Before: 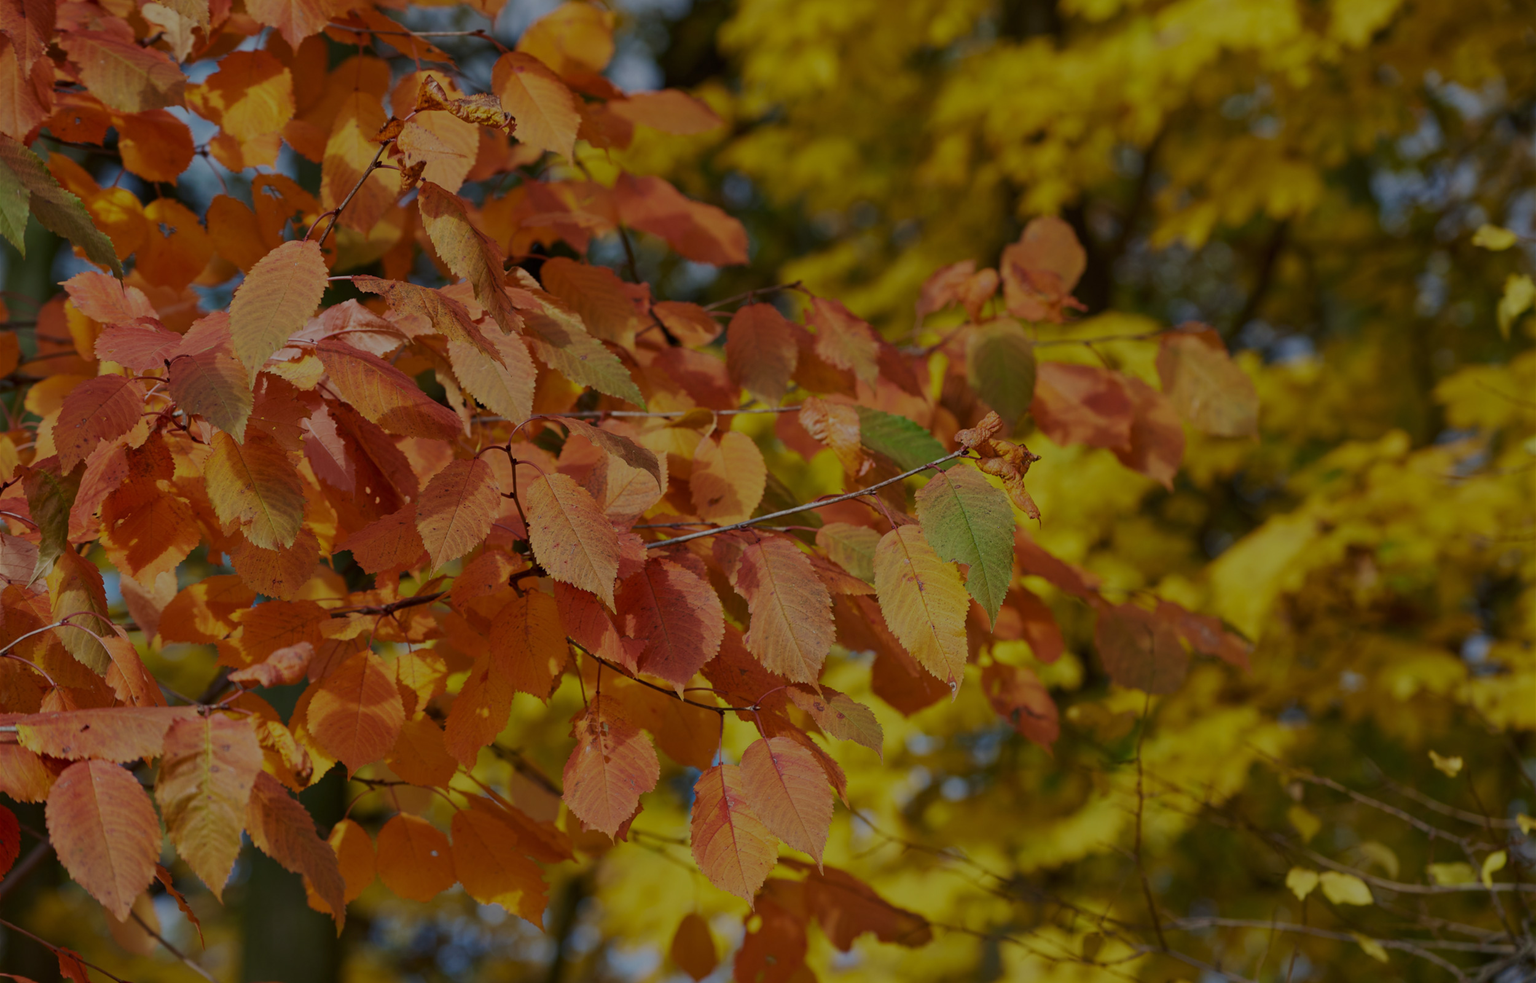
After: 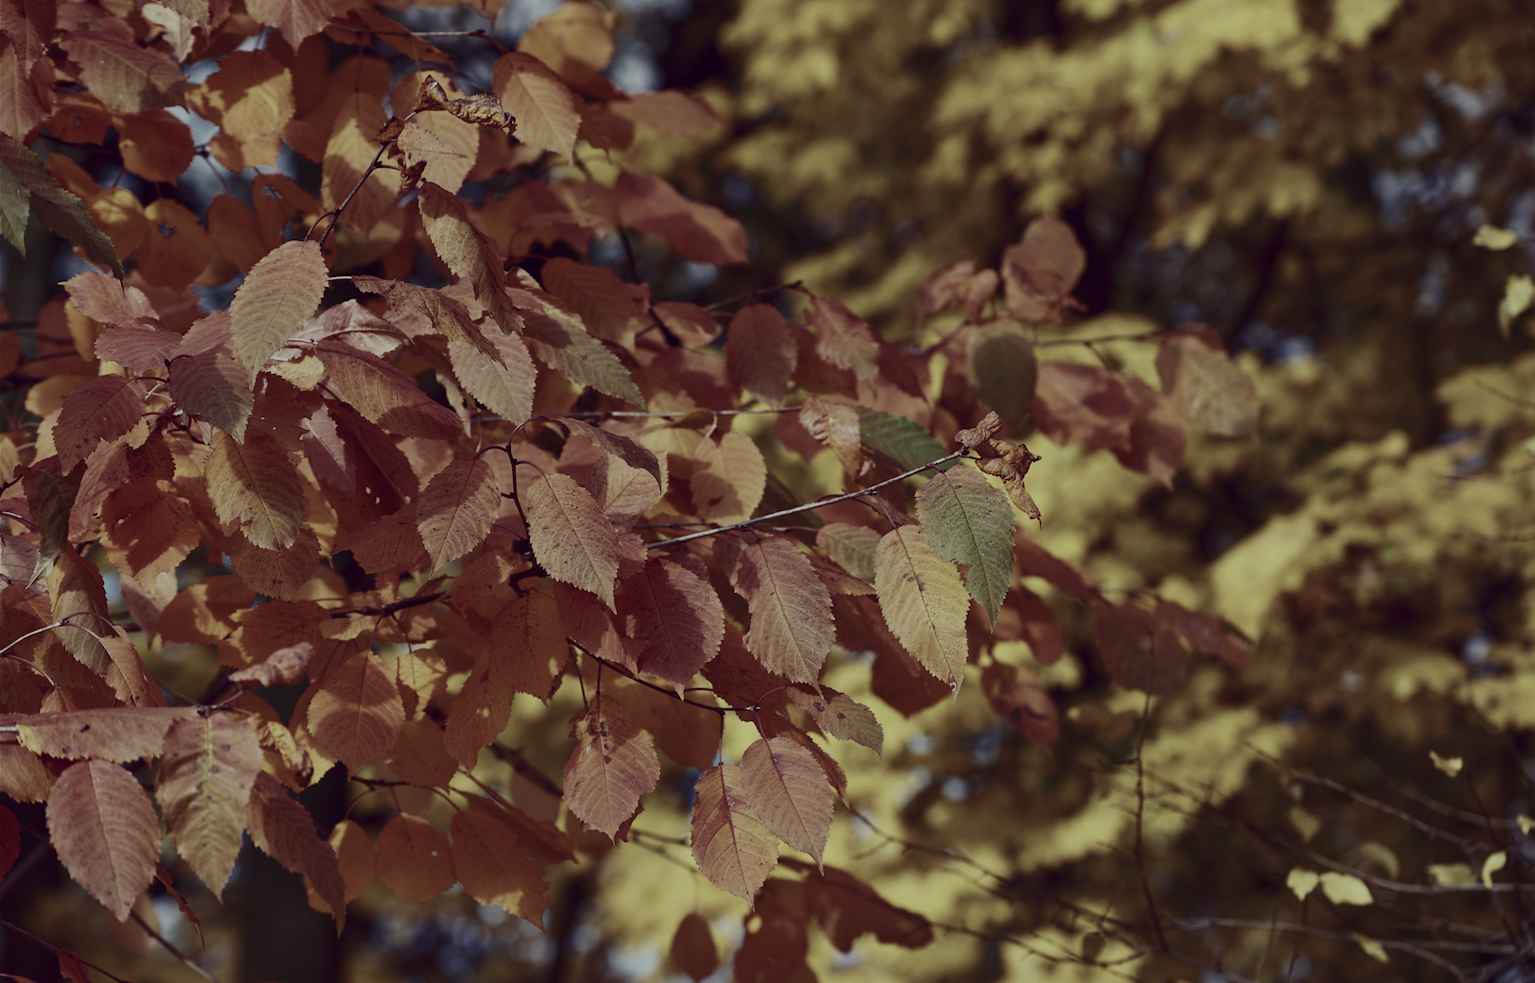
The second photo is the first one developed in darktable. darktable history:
contrast brightness saturation: contrast 0.4, brightness 0.1, saturation 0.21
color correction: highlights a* -20.17, highlights b* 20.27, shadows a* 20.03, shadows b* -20.46, saturation 0.43
